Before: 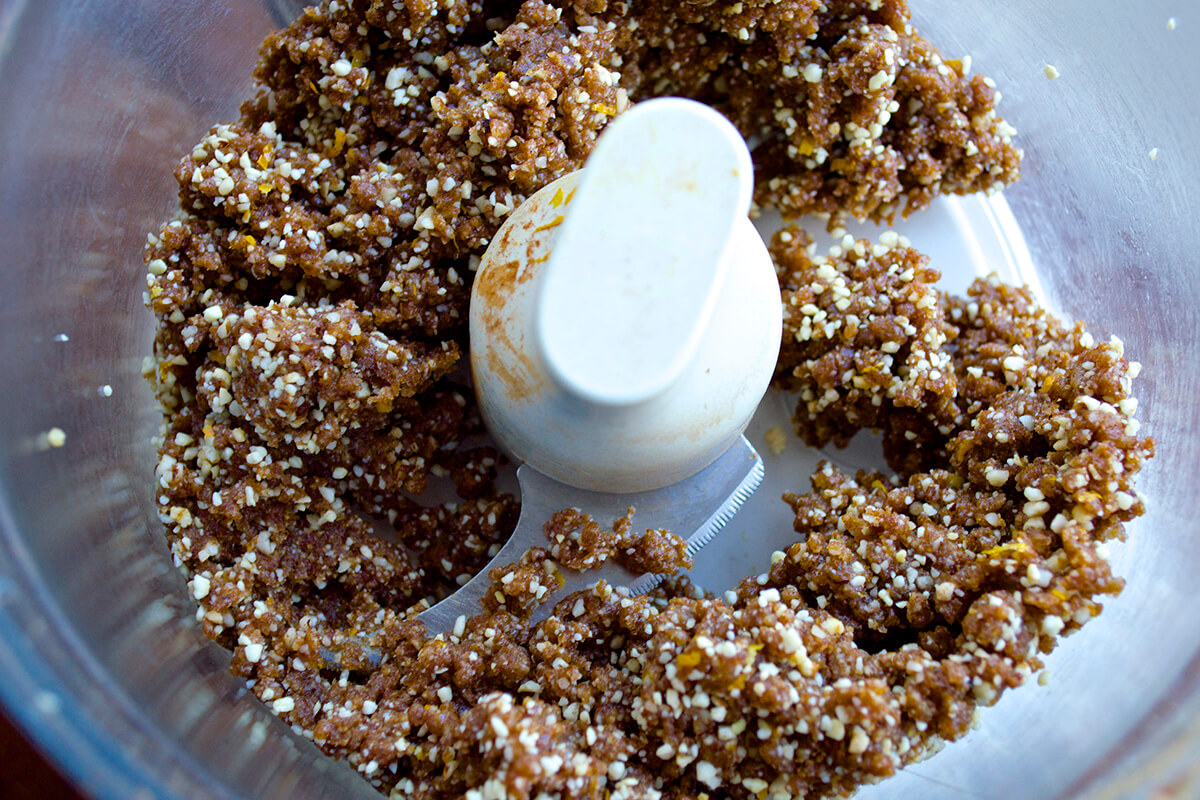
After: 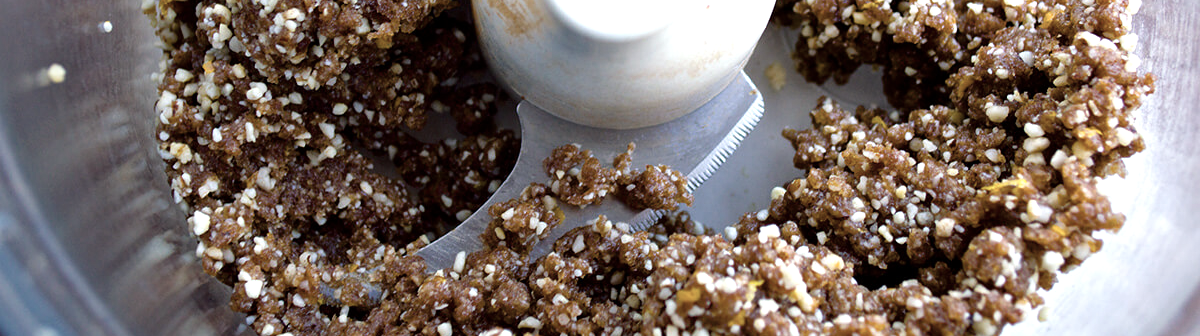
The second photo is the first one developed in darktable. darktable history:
crop: top 45.588%, bottom 12.255%
contrast brightness saturation: contrast 0.027, brightness -0.035
tone equalizer: -8 EV -0.419 EV, -7 EV -0.397 EV, -6 EV -0.351 EV, -5 EV -0.2 EV, -3 EV 0.255 EV, -2 EV 0.314 EV, -1 EV 0.378 EV, +0 EV 0.419 EV, smoothing 1
color correction: highlights a* 5.49, highlights b* 5.17, saturation 0.653
